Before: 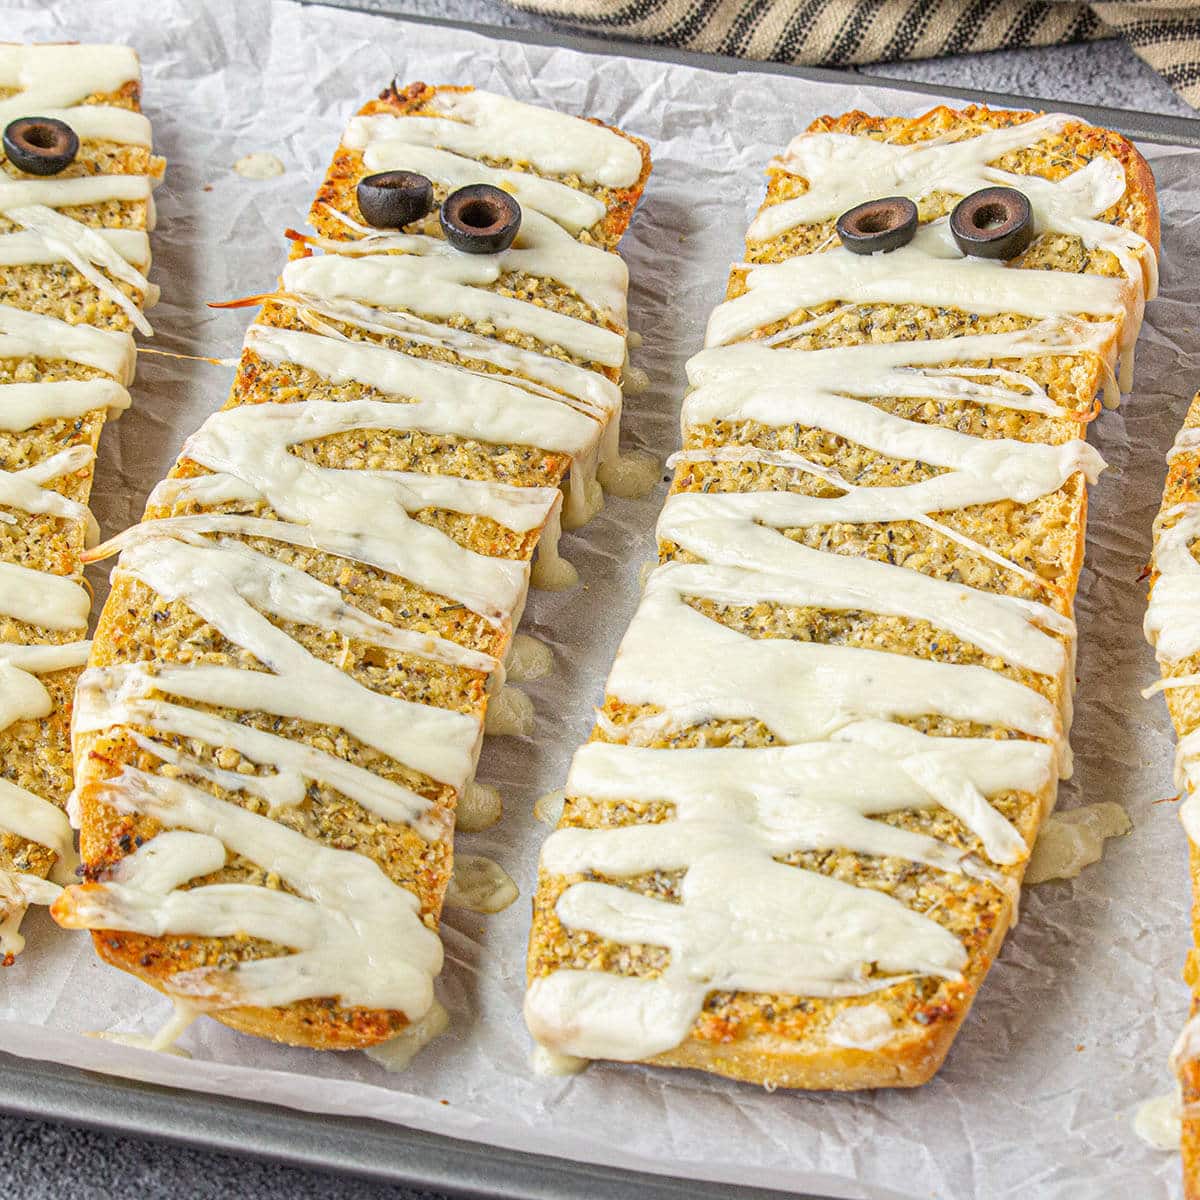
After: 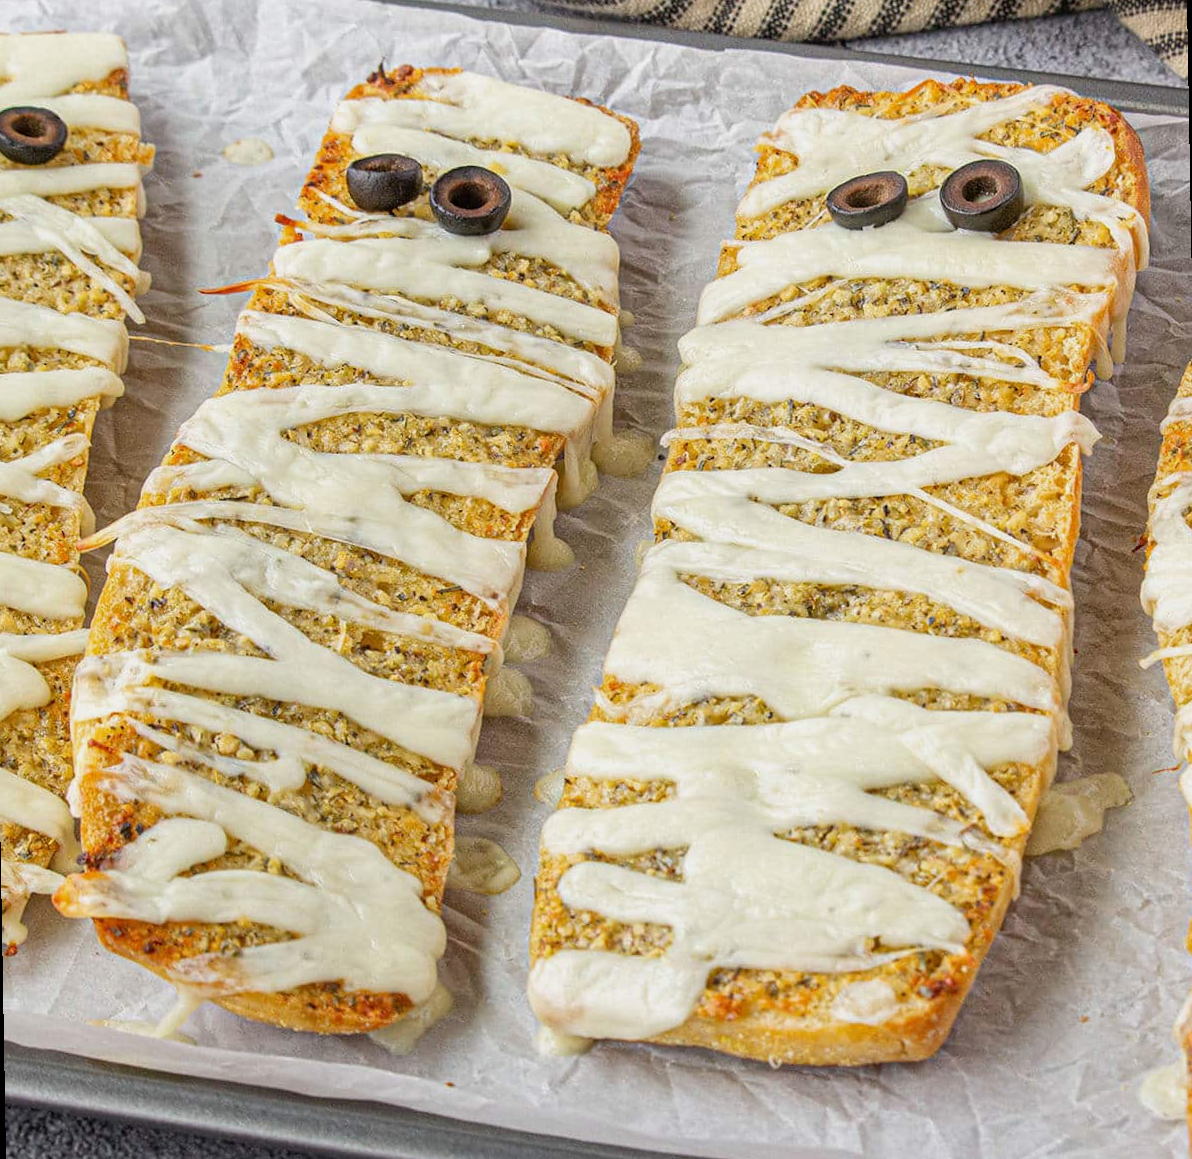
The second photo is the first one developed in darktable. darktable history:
rotate and perspective: rotation -1°, crop left 0.011, crop right 0.989, crop top 0.025, crop bottom 0.975
exposure: exposure -0.177 EV, compensate highlight preservation false
